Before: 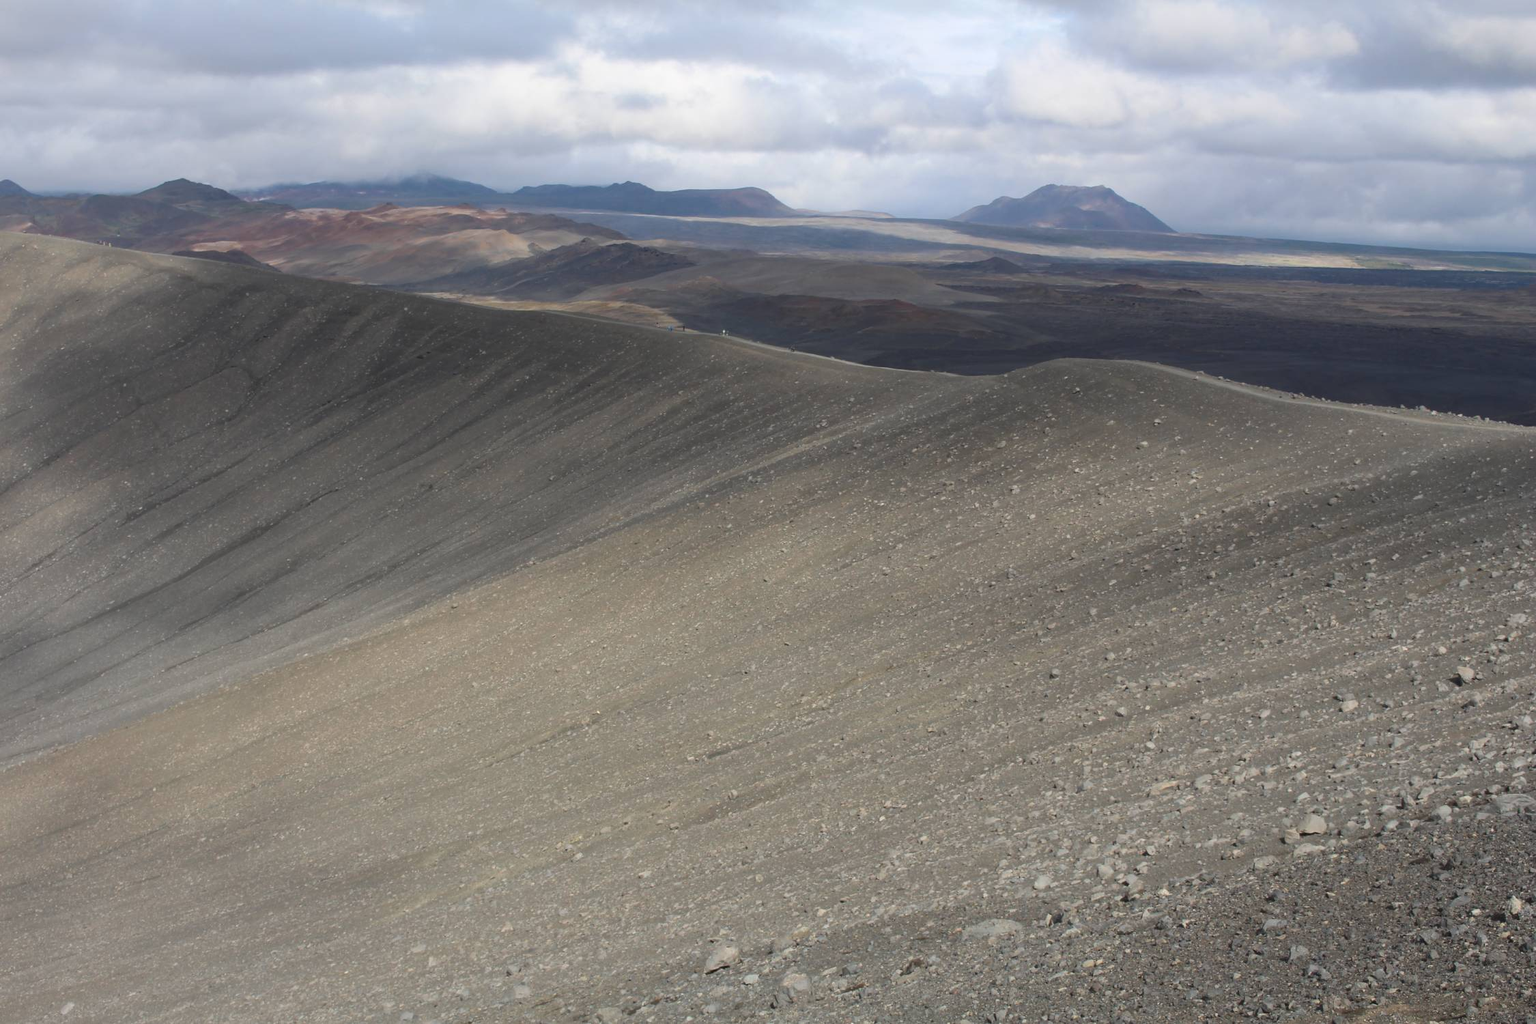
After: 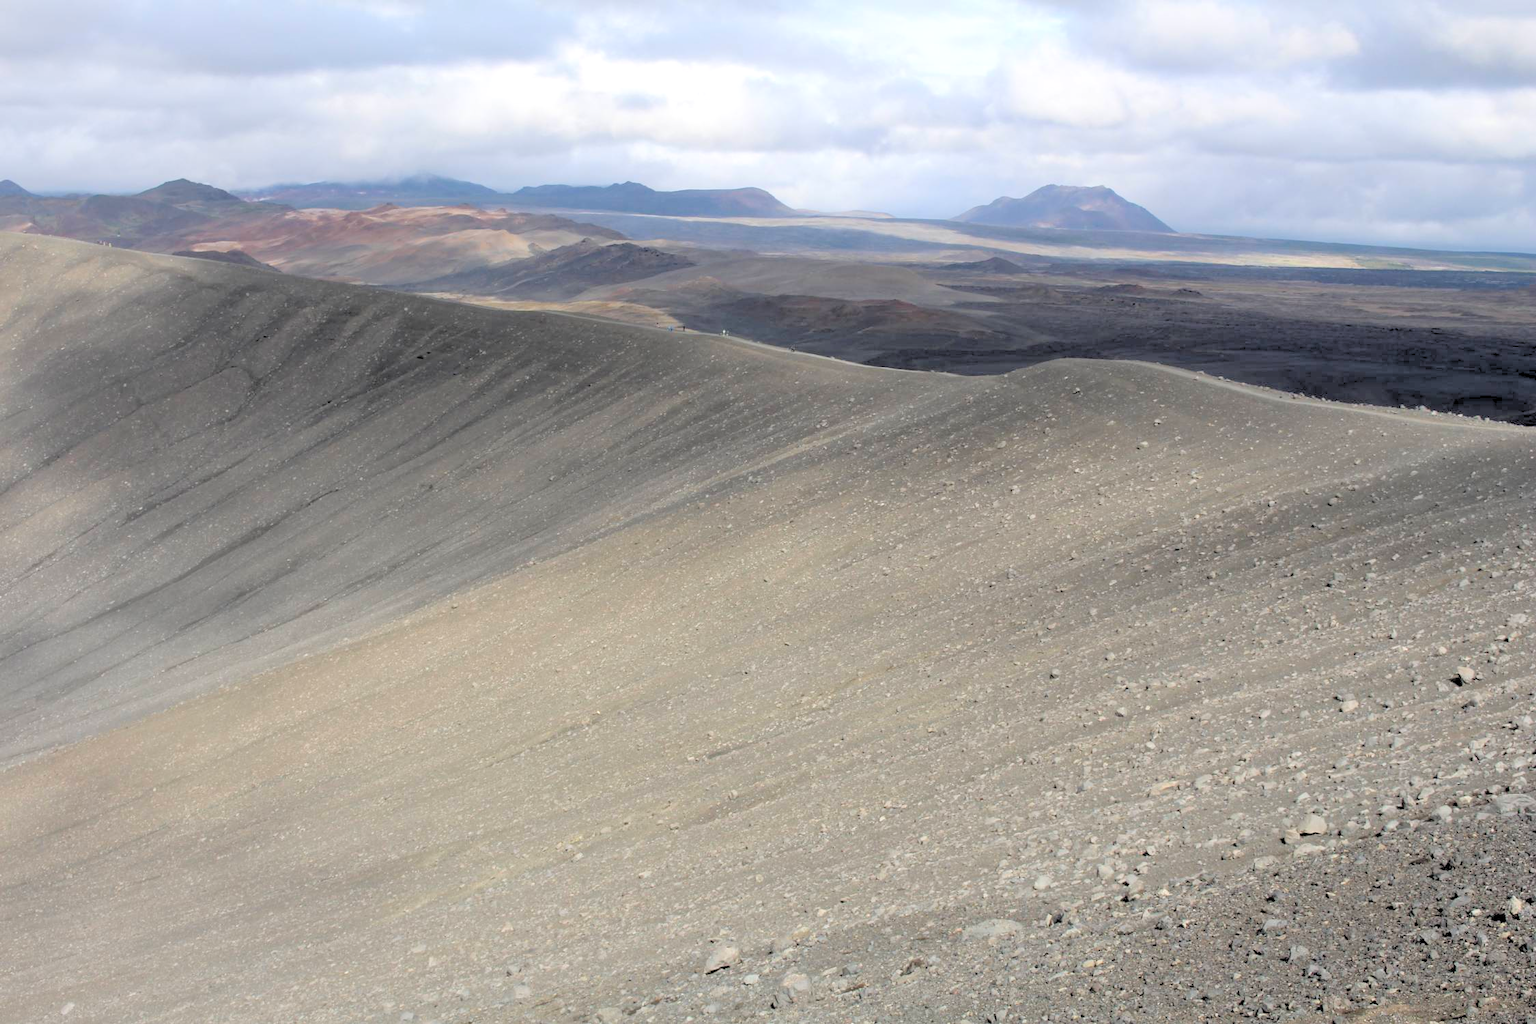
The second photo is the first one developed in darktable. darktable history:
levels: levels [0, 0.476, 0.951]
rgb levels: levels [[0.027, 0.429, 0.996], [0, 0.5, 1], [0, 0.5, 1]]
